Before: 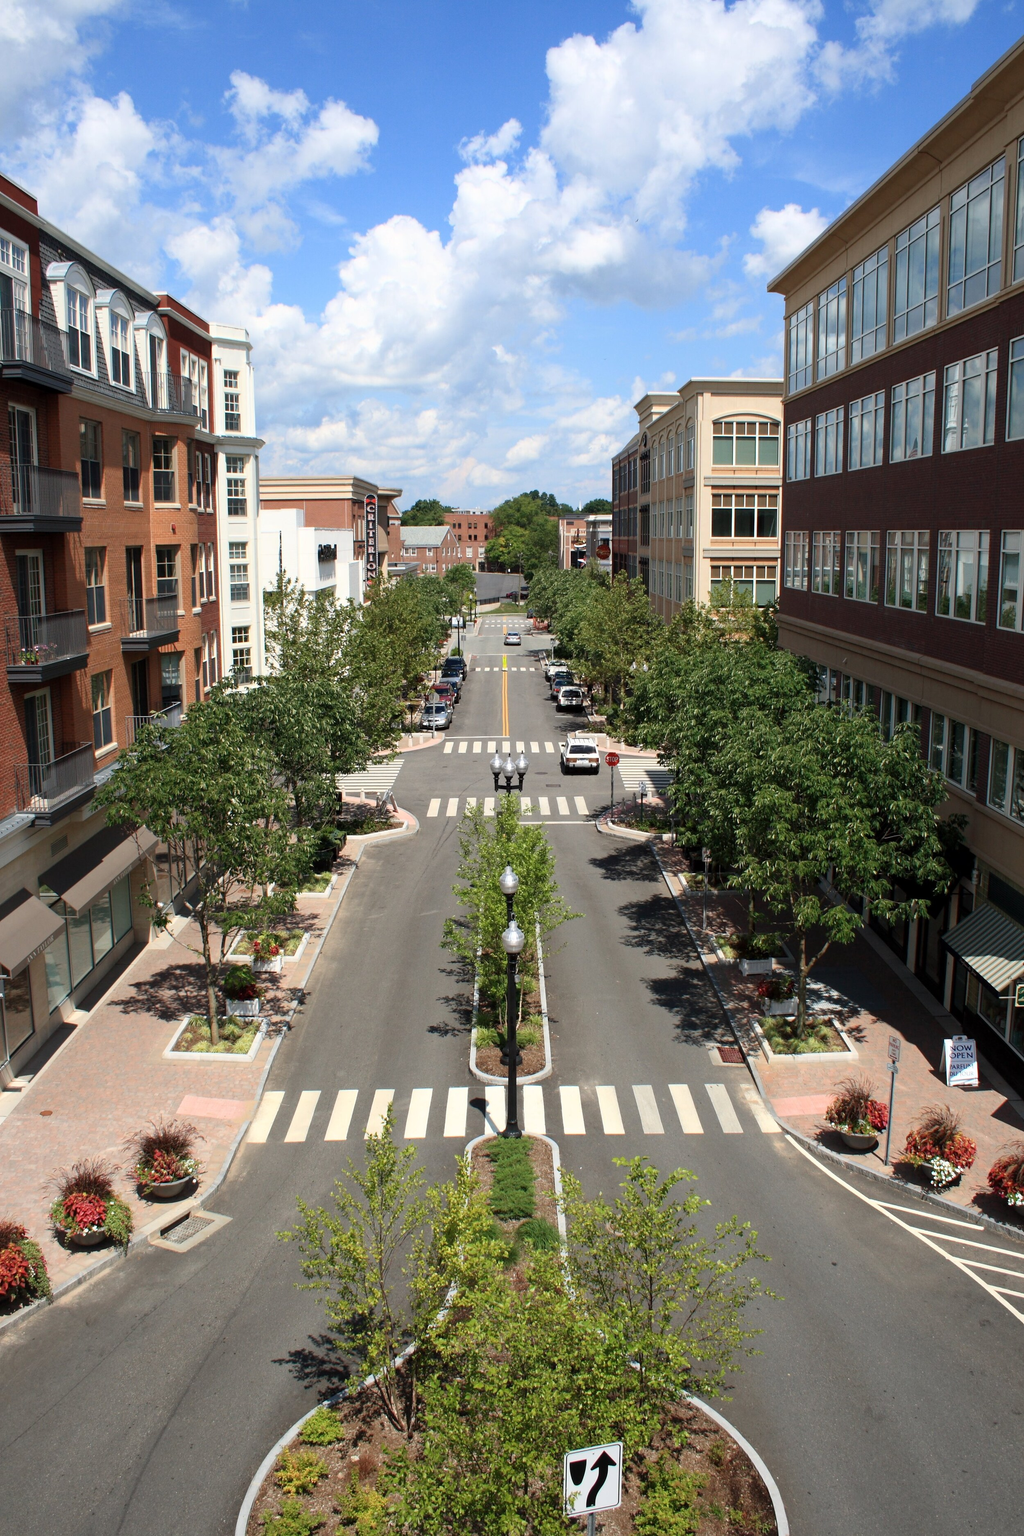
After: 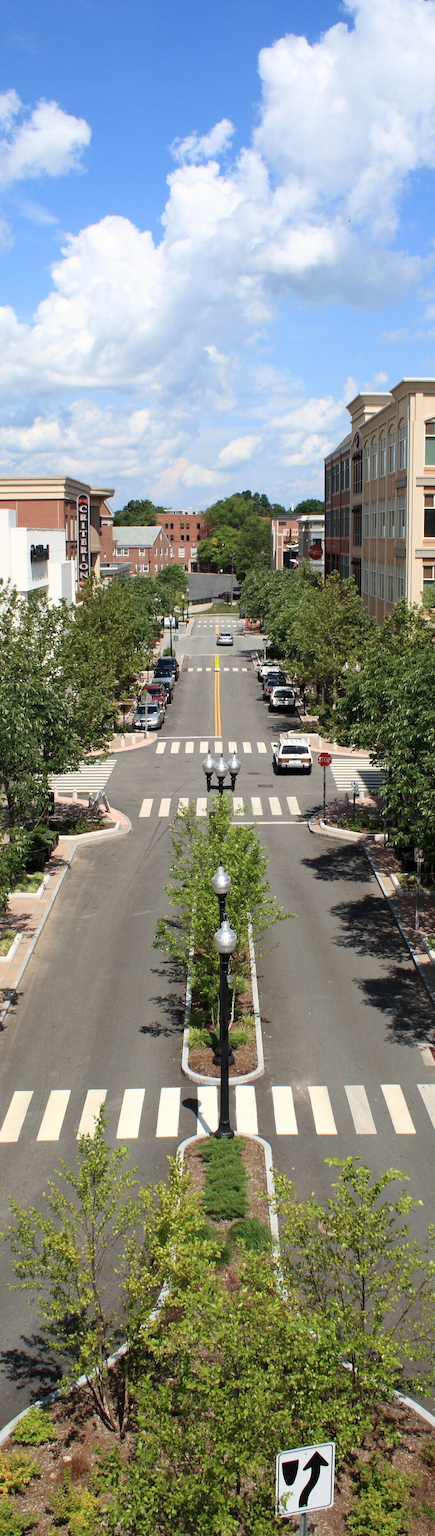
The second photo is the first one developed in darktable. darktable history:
crop: left 28.138%, right 29.297%
